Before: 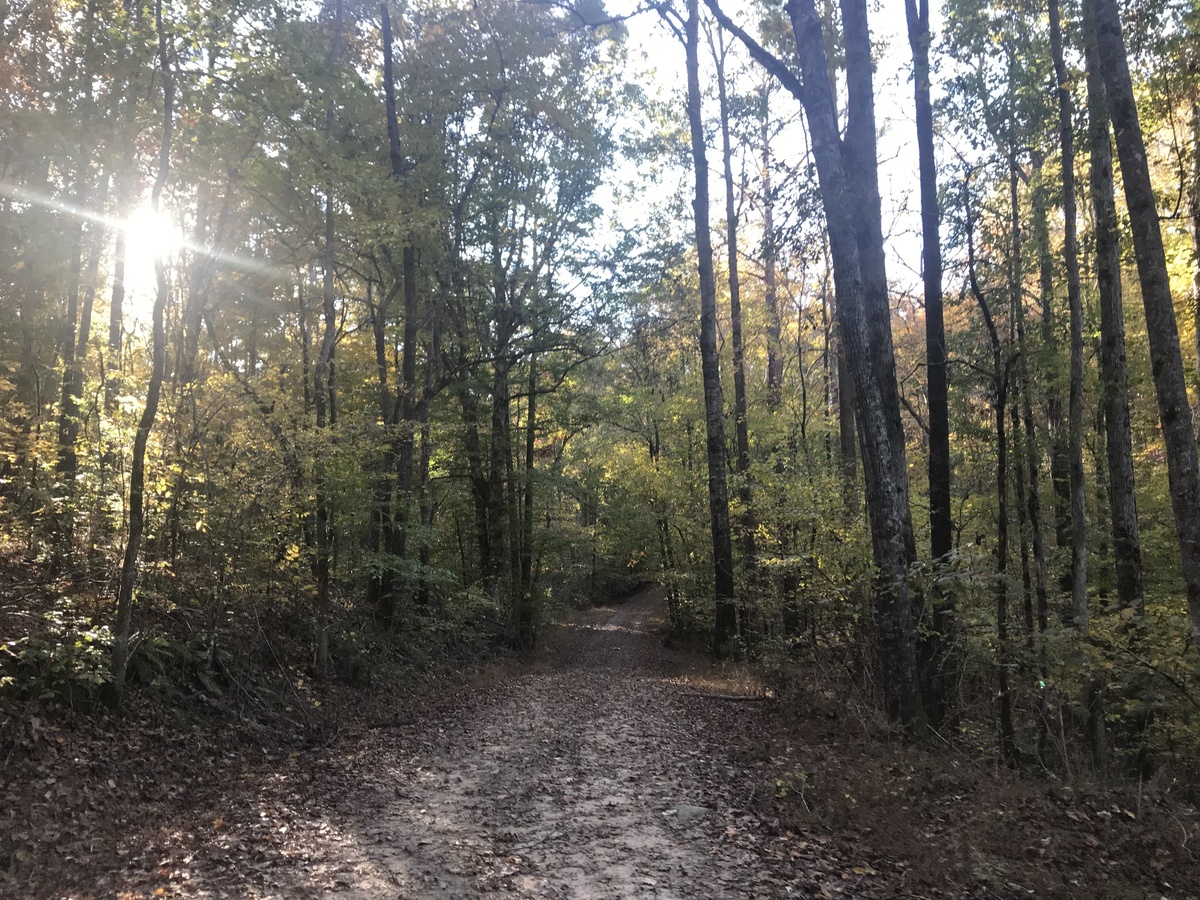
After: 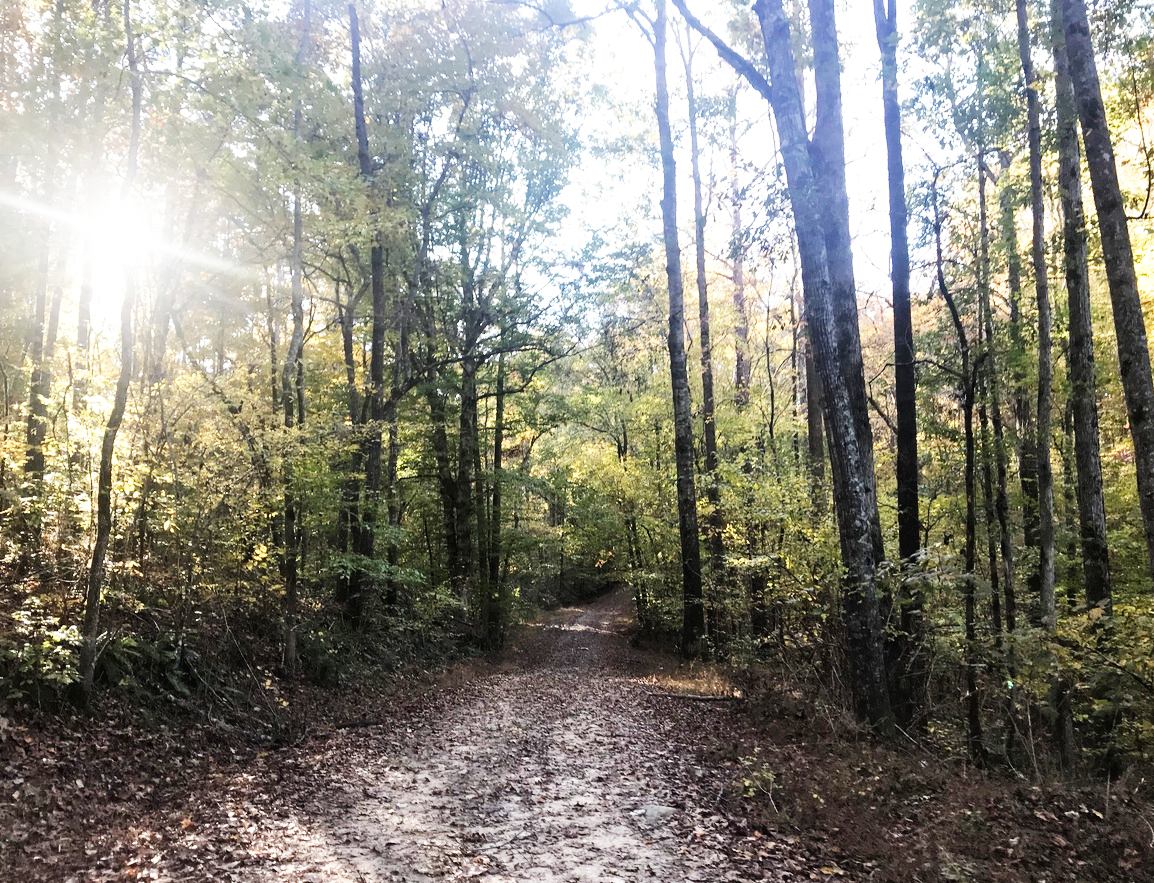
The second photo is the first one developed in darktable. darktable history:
base curve: curves: ch0 [(0, 0) (0.007, 0.004) (0.027, 0.03) (0.046, 0.07) (0.207, 0.54) (0.442, 0.872) (0.673, 0.972) (1, 1)], preserve colors none
crop and rotate: left 2.695%, right 1.066%, bottom 1.821%
